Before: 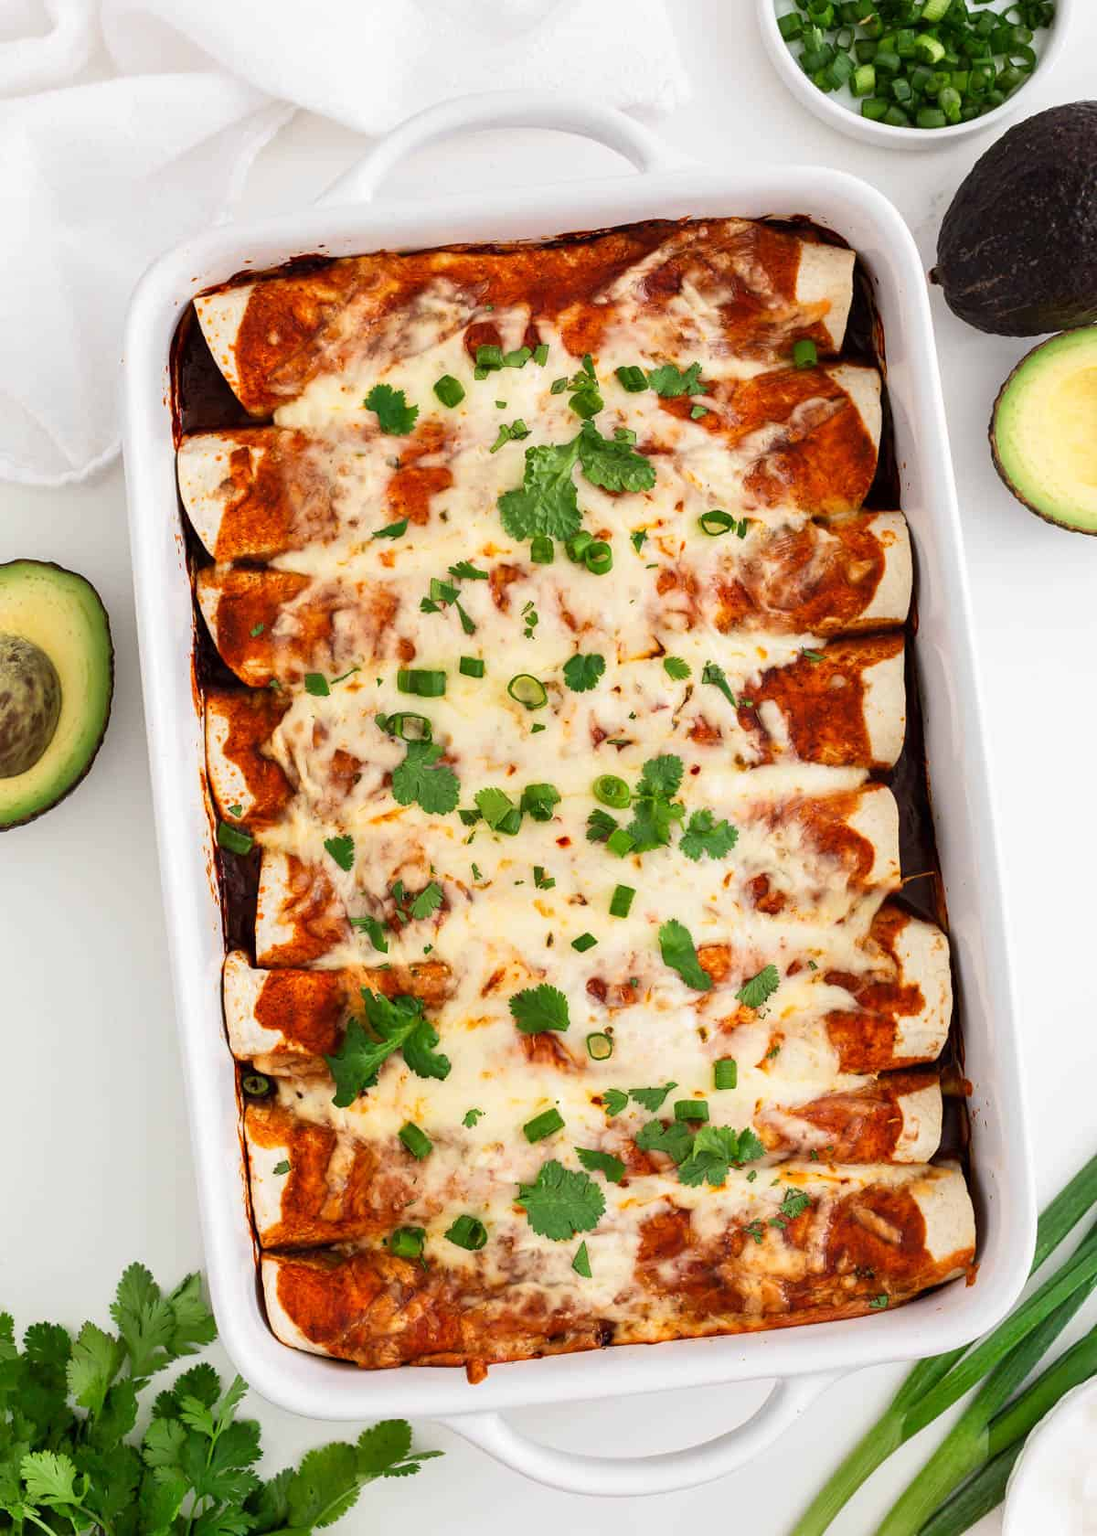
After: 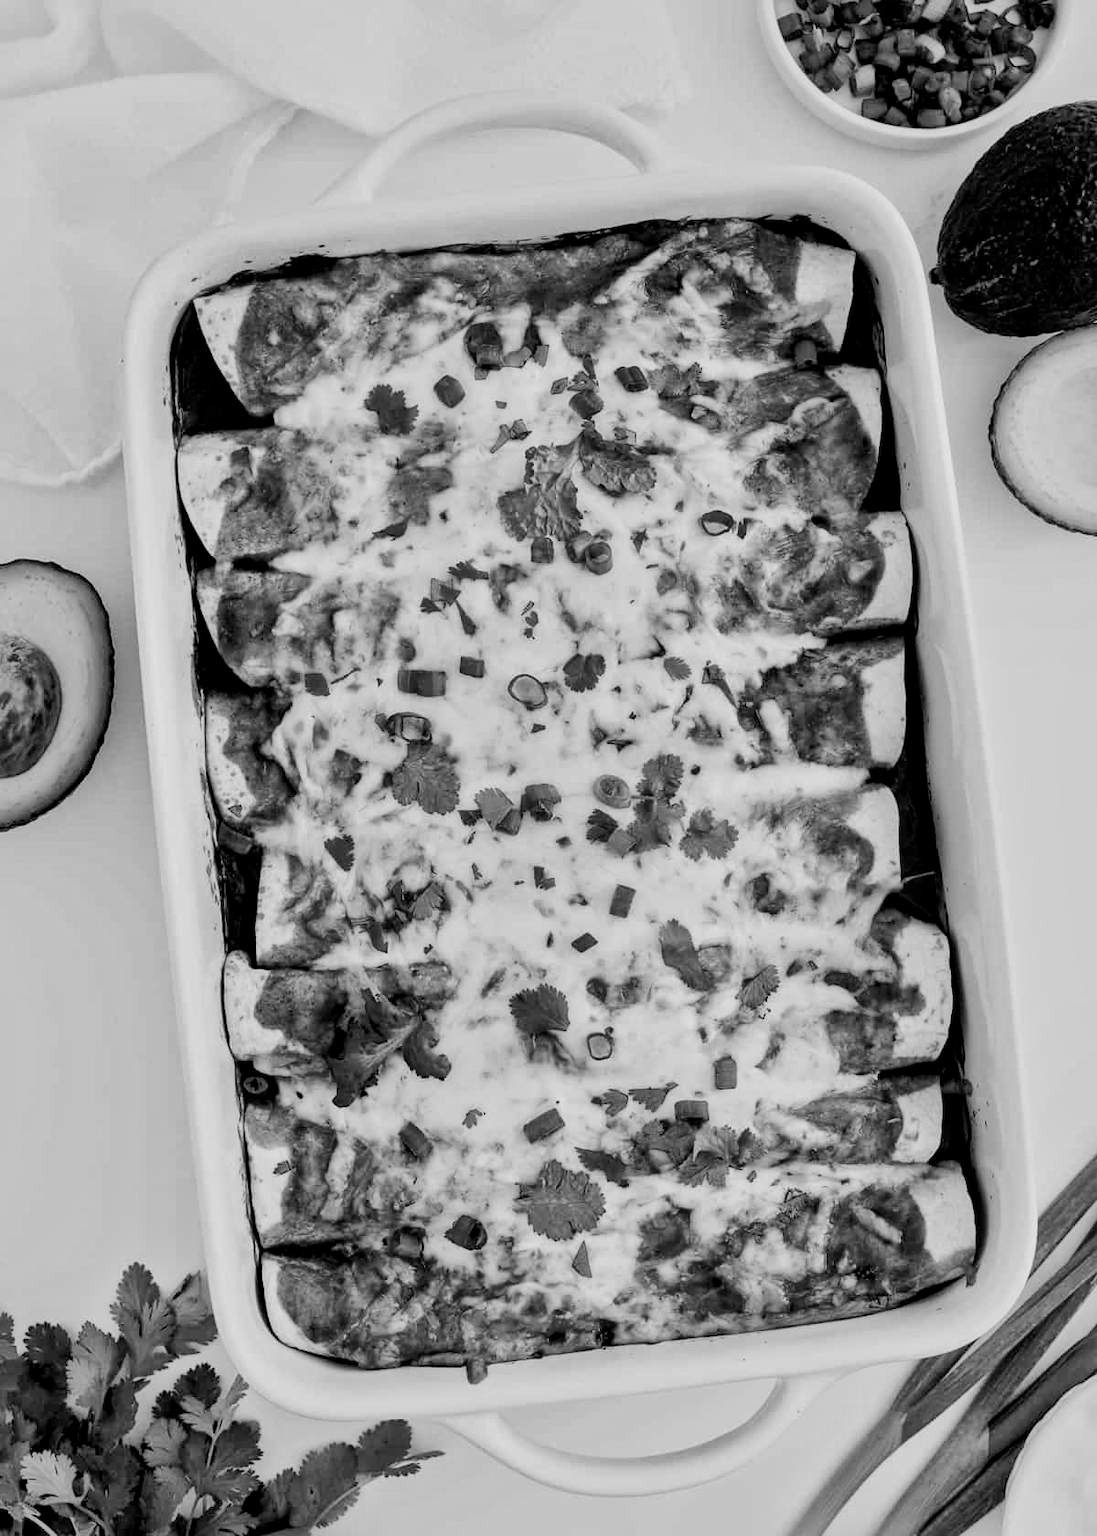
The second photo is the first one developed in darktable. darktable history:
color correction: highlights b* -0.048
shadows and highlights: on, module defaults
color calibration: output gray [0.267, 0.423, 0.261, 0], x 0.367, y 0.379, temperature 4387.86 K, saturation algorithm version 1 (2020)
local contrast: mode bilateral grid, contrast 20, coarseness 19, detail 163%, midtone range 0.2
tone equalizer: -8 EV -0.765 EV, -7 EV -0.734 EV, -6 EV -0.608 EV, -5 EV -0.407 EV, -3 EV 0.391 EV, -2 EV 0.6 EV, -1 EV 0.696 EV, +0 EV 0.744 EV, edges refinement/feathering 500, mask exposure compensation -1.57 EV, preserve details no
filmic rgb: black relative exposure -7.1 EV, white relative exposure 5.34 EV, hardness 3.02, iterations of high-quality reconstruction 0
